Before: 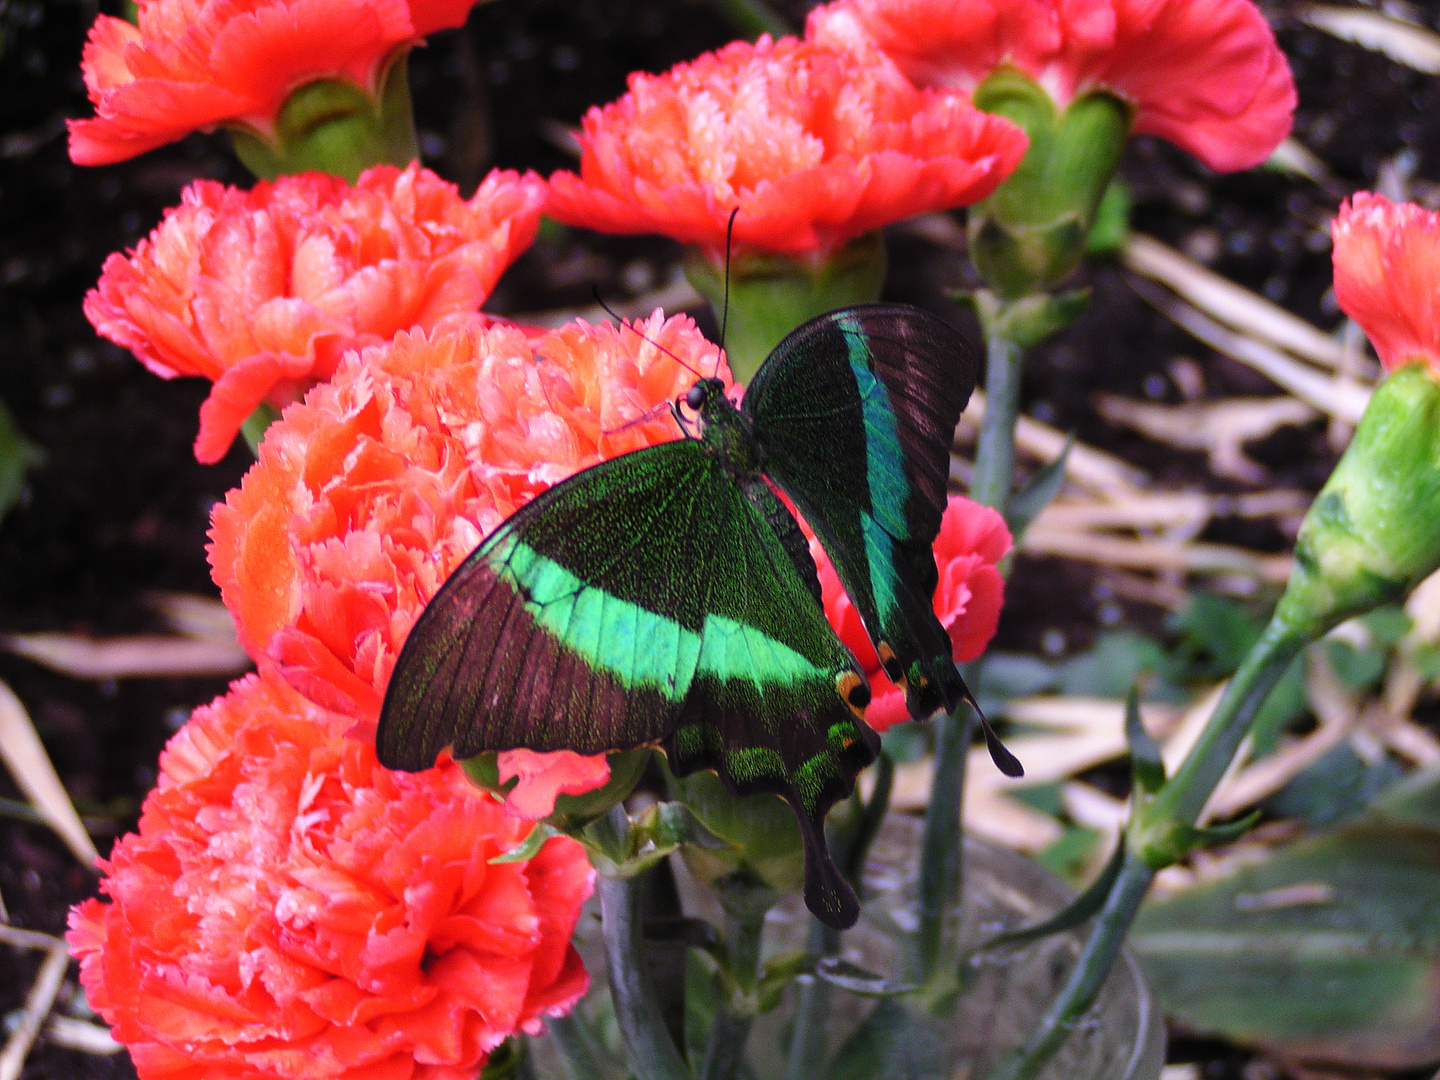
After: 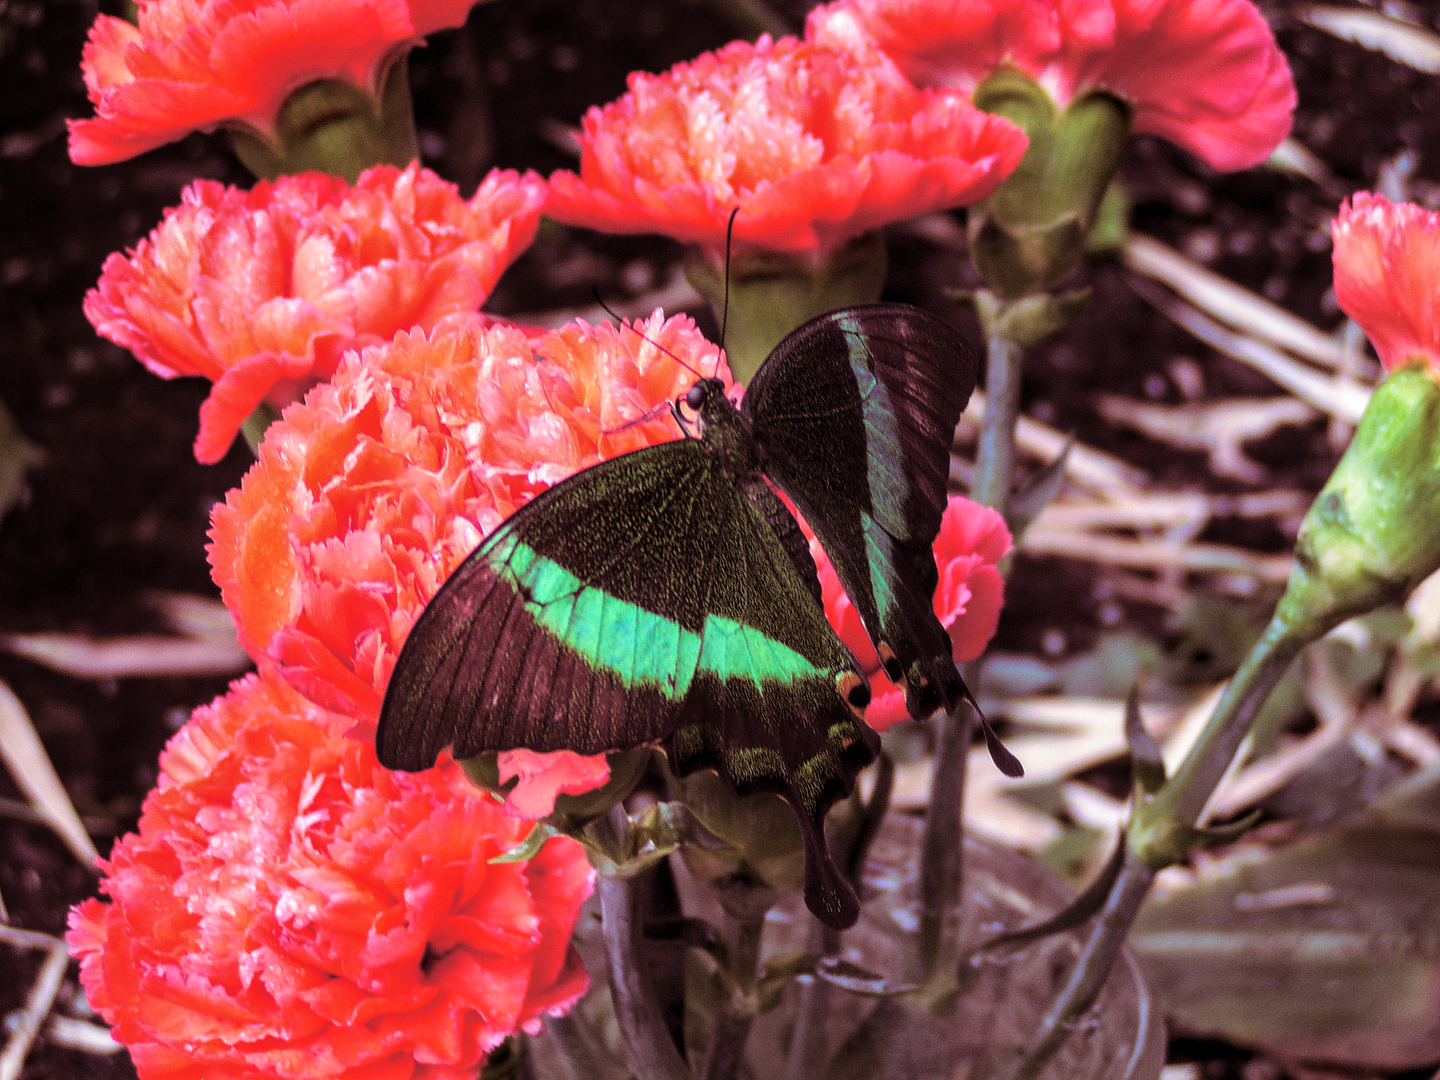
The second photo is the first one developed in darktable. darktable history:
local contrast: on, module defaults
split-toning: shadows › hue 360°
